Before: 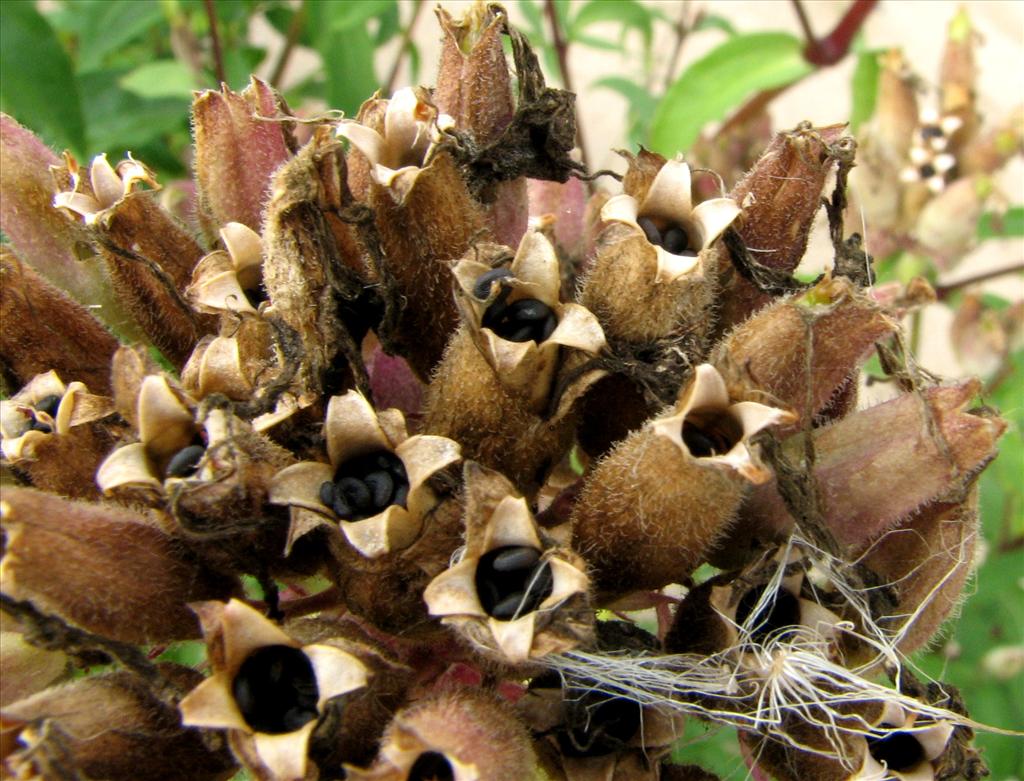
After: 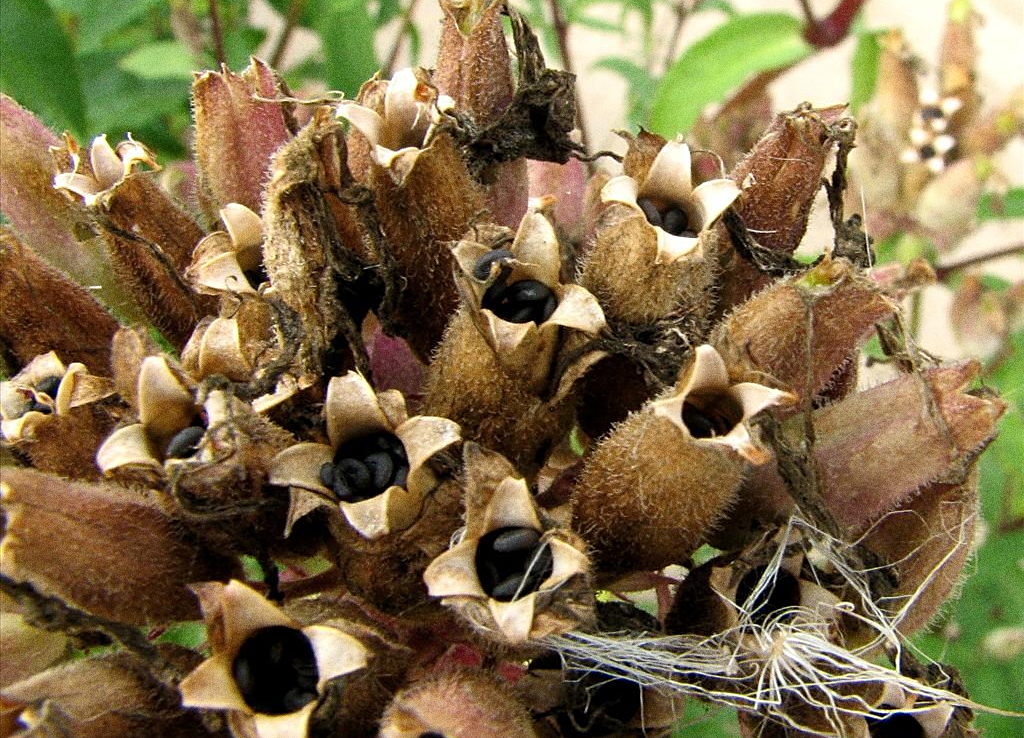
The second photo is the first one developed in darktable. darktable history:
crop and rotate: top 2.479%, bottom 3.018%
sharpen: on, module defaults
grain: coarseness 0.09 ISO, strength 40%
